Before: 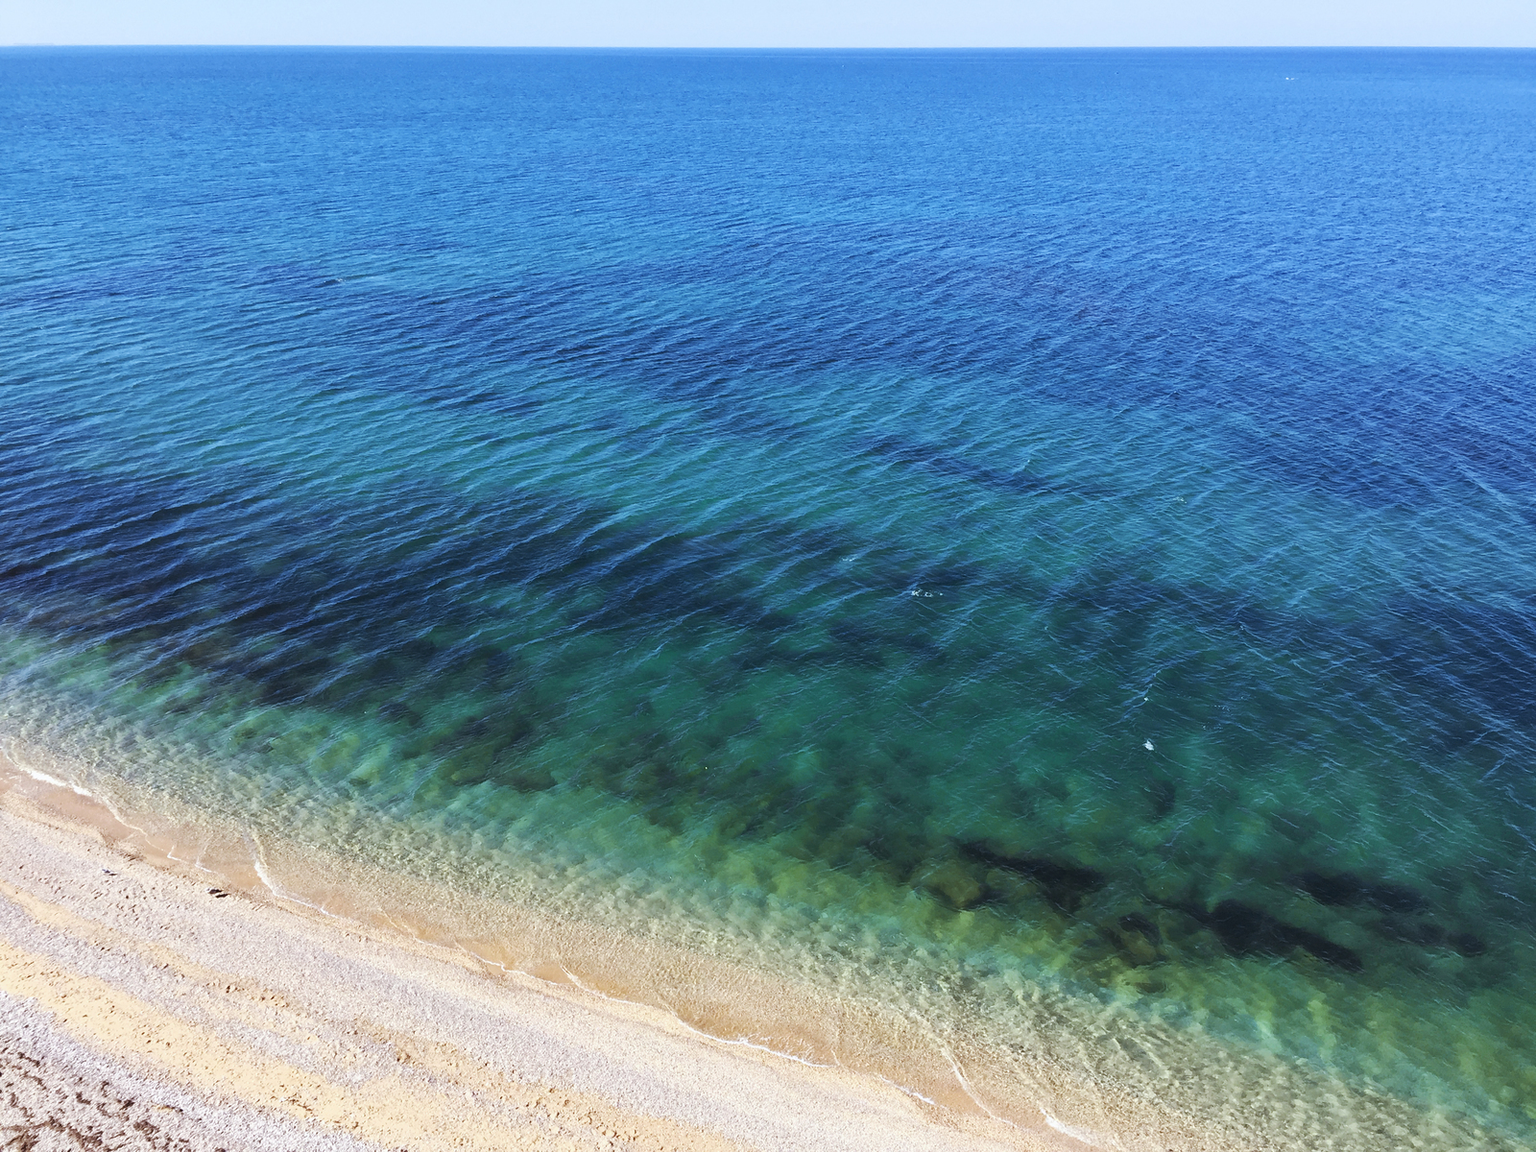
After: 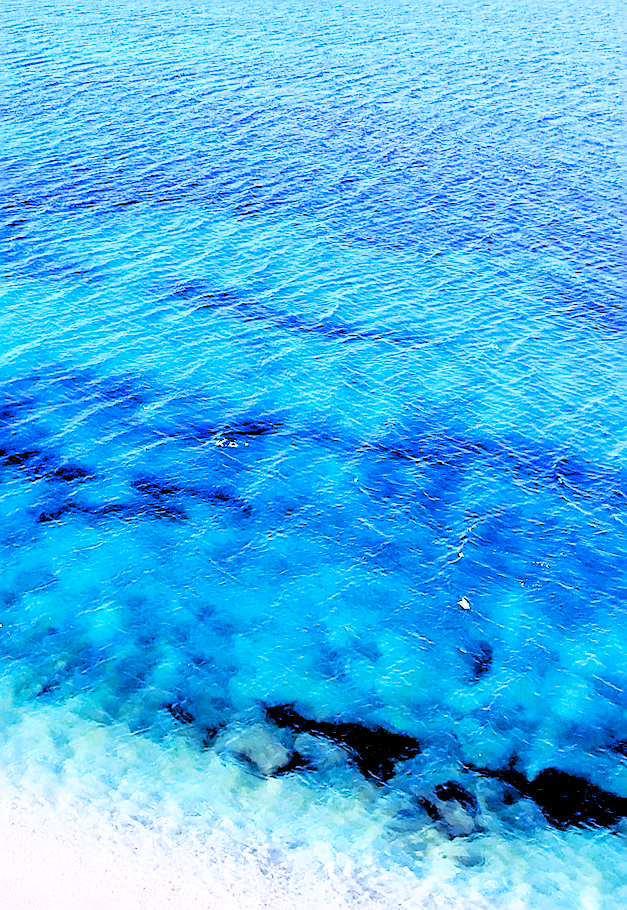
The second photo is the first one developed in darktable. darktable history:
sharpen: on, module defaults
color balance rgb: perceptual saturation grading › global saturation 25%, global vibrance 20%
white balance: red 0.98, blue 1.61
base curve: curves: ch0 [(0, 0) (0.007, 0.004) (0.027, 0.03) (0.046, 0.07) (0.207, 0.54) (0.442, 0.872) (0.673, 0.972) (1, 1)], preserve colors none
crop: left 45.721%, top 13.393%, right 14.118%, bottom 10.01%
rgb levels: levels [[0.027, 0.429, 0.996], [0, 0.5, 1], [0, 0.5, 1]]
rotate and perspective: rotation 0.226°, lens shift (vertical) -0.042, crop left 0.023, crop right 0.982, crop top 0.006, crop bottom 0.994
